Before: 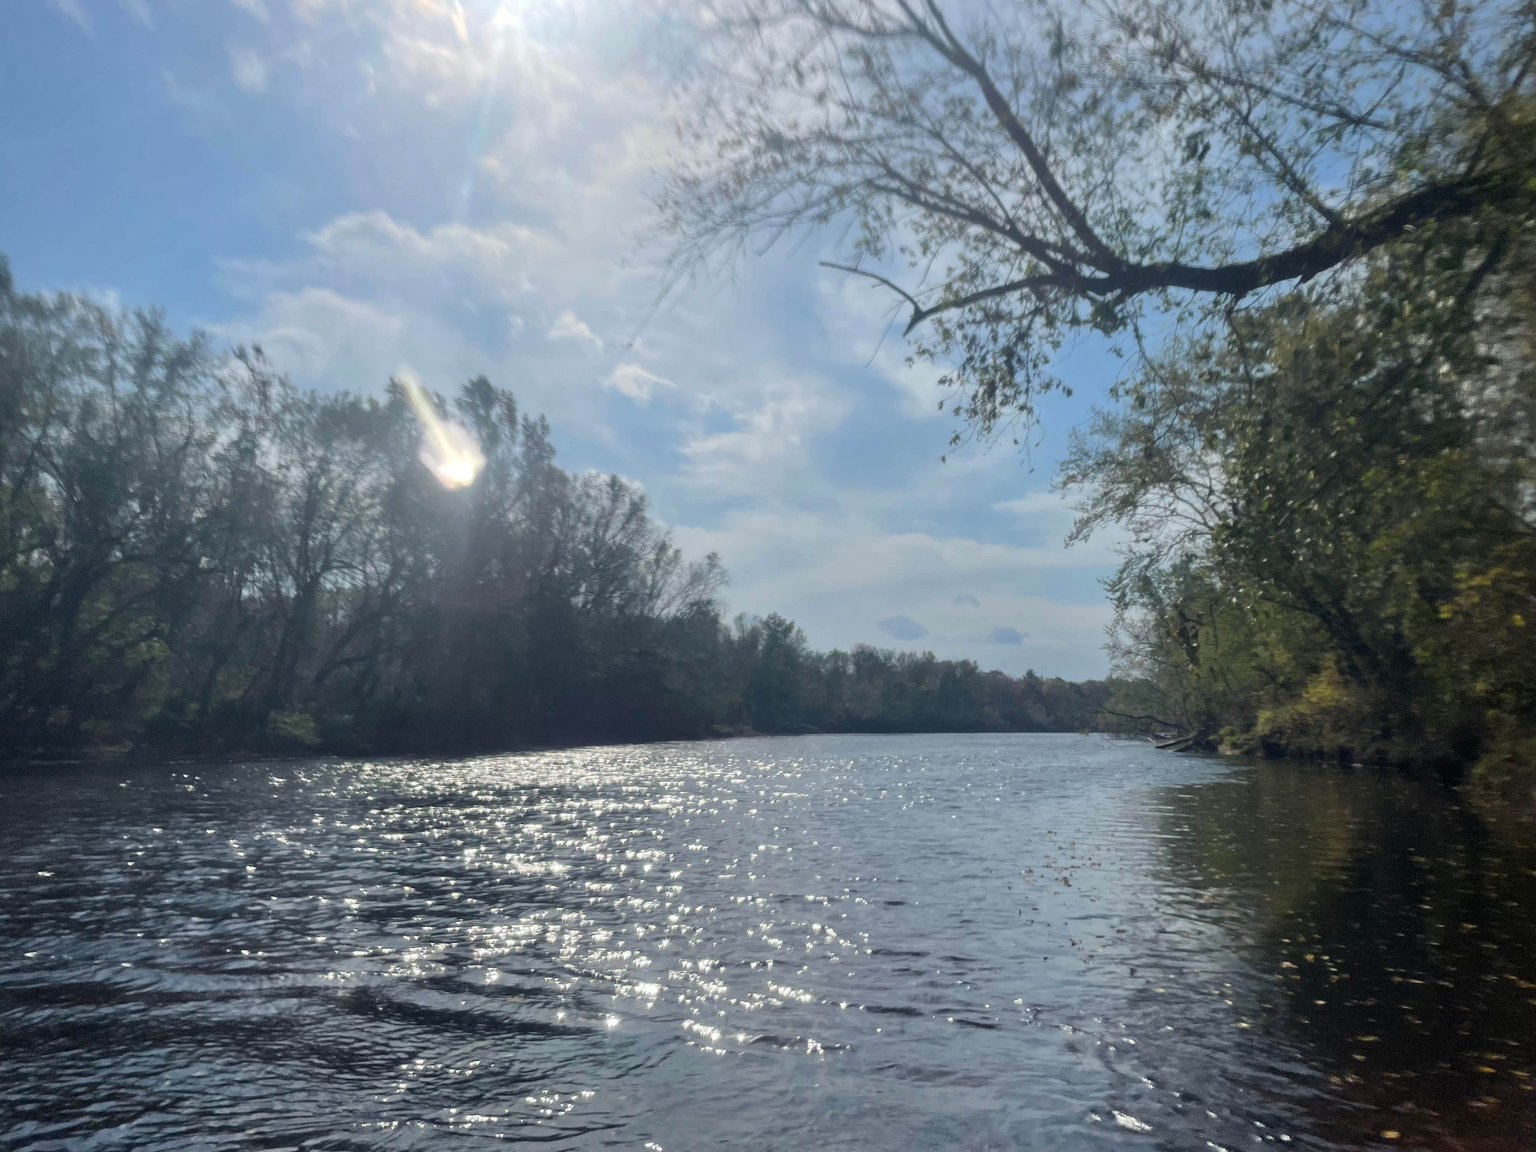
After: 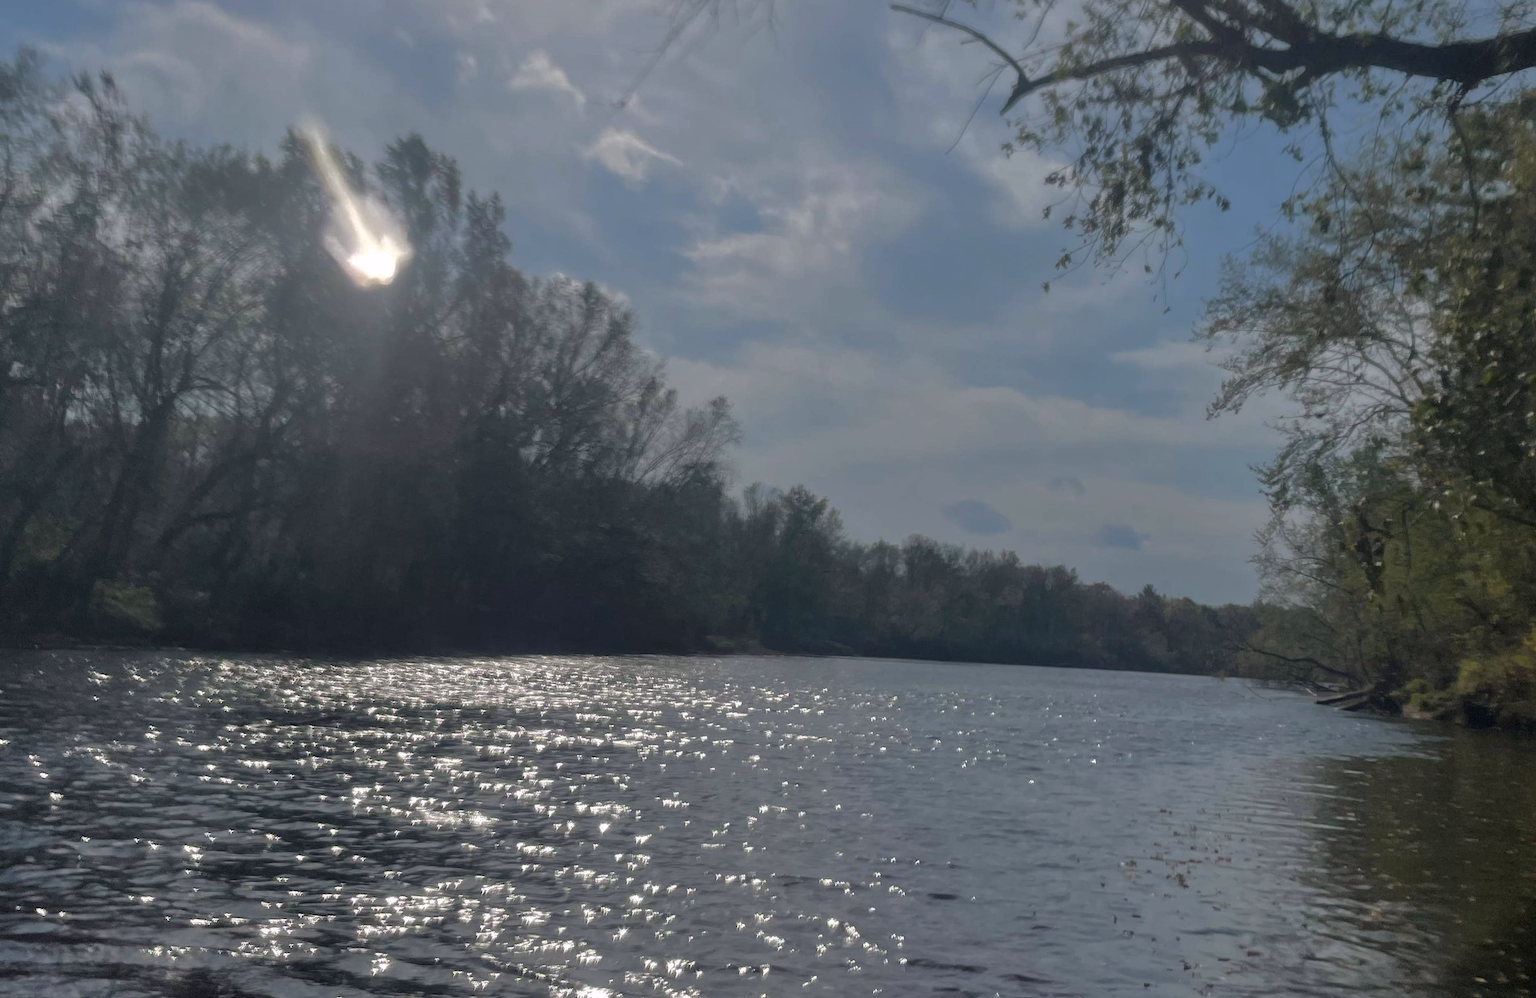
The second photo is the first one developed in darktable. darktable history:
color correction: highlights a* 3.12, highlights b* -1.55, shadows a* -0.101, shadows b* 2.52, saturation 0.98
crop and rotate: angle -3.37°, left 9.79%, top 20.73%, right 12.42%, bottom 11.82%
base curve: curves: ch0 [(0, 0) (0.826, 0.587) (1, 1)]
